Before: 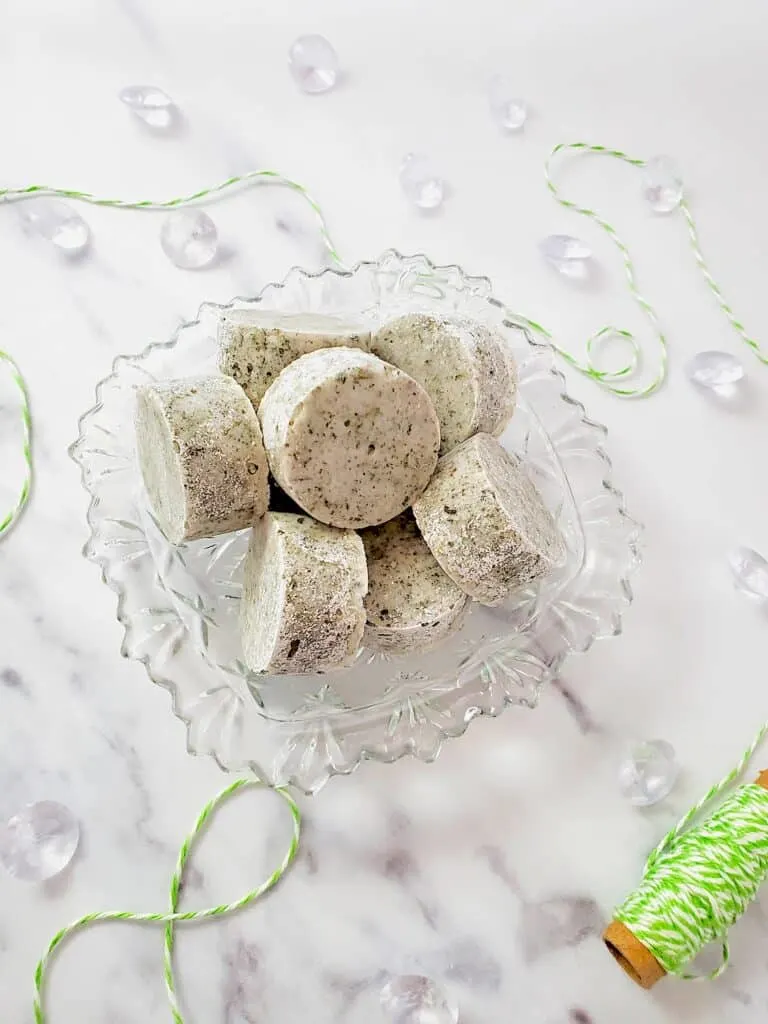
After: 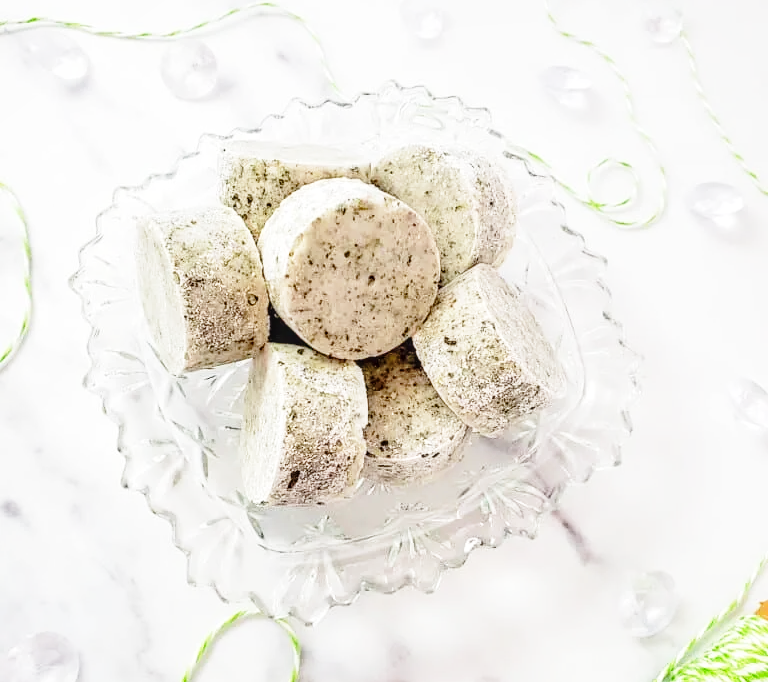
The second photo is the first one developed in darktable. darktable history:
crop: top 16.52%, bottom 16.782%
base curve: curves: ch0 [(0, 0) (0.028, 0.03) (0.121, 0.232) (0.46, 0.748) (0.859, 0.968) (1, 1)], preserve colors none
local contrast: on, module defaults
